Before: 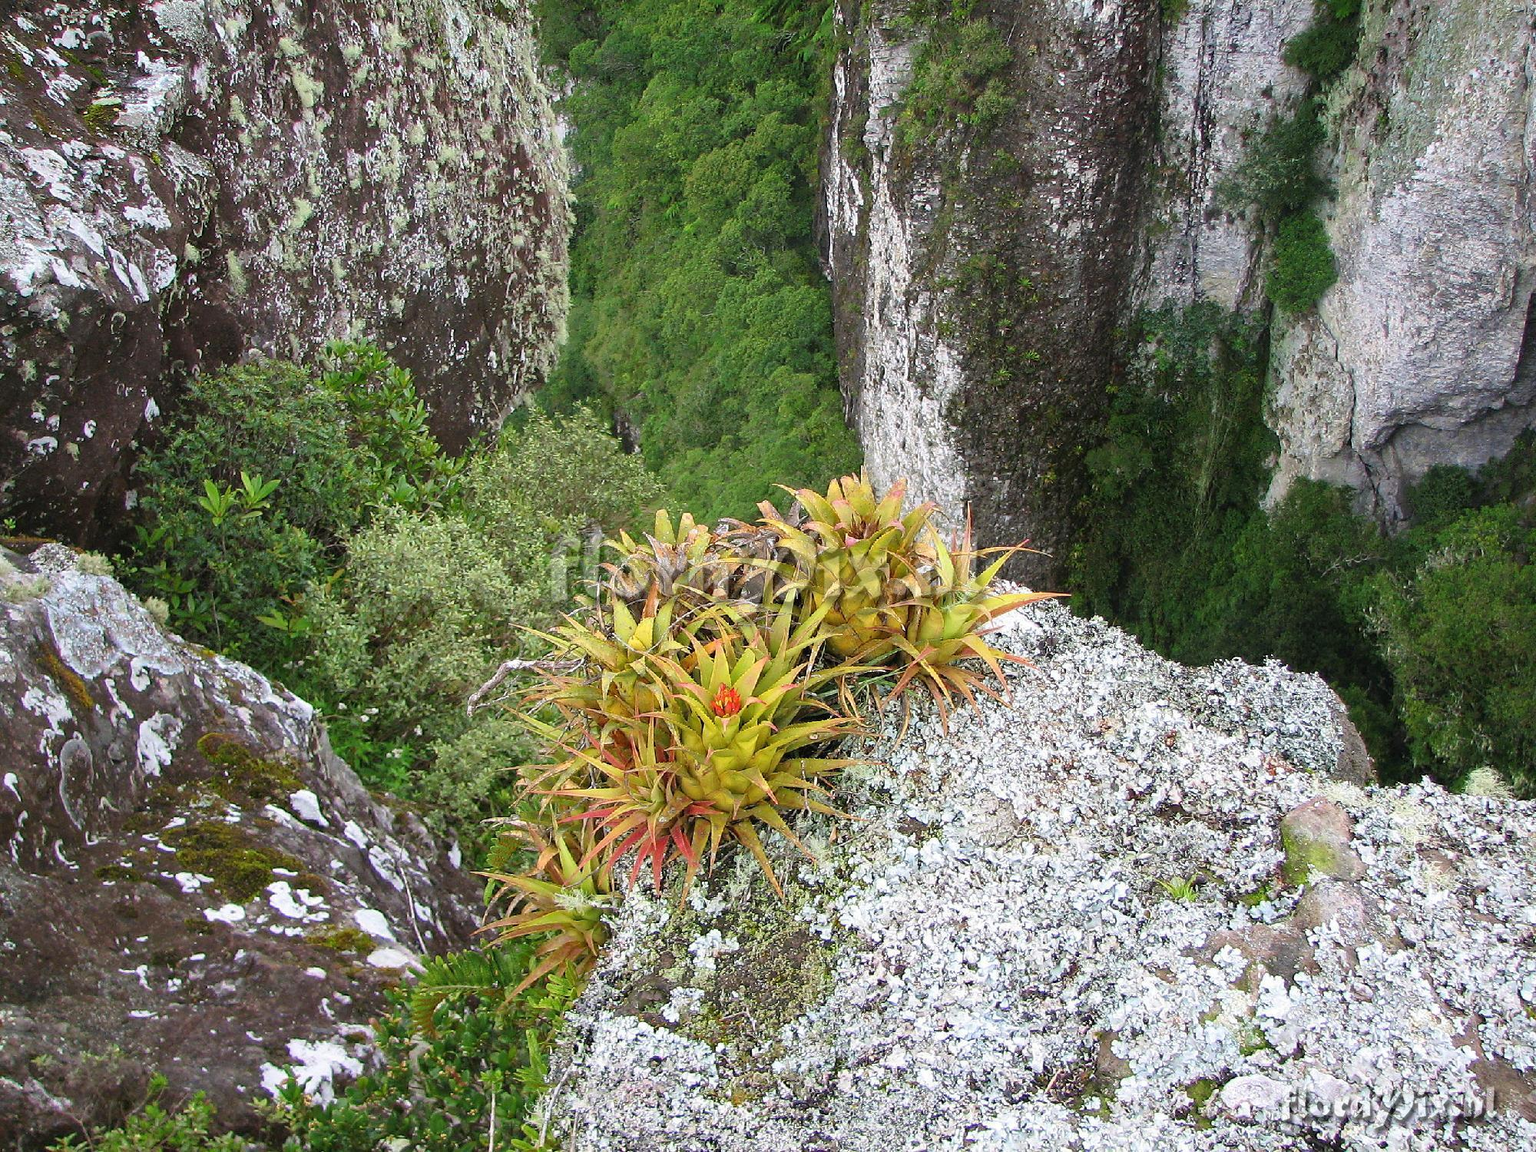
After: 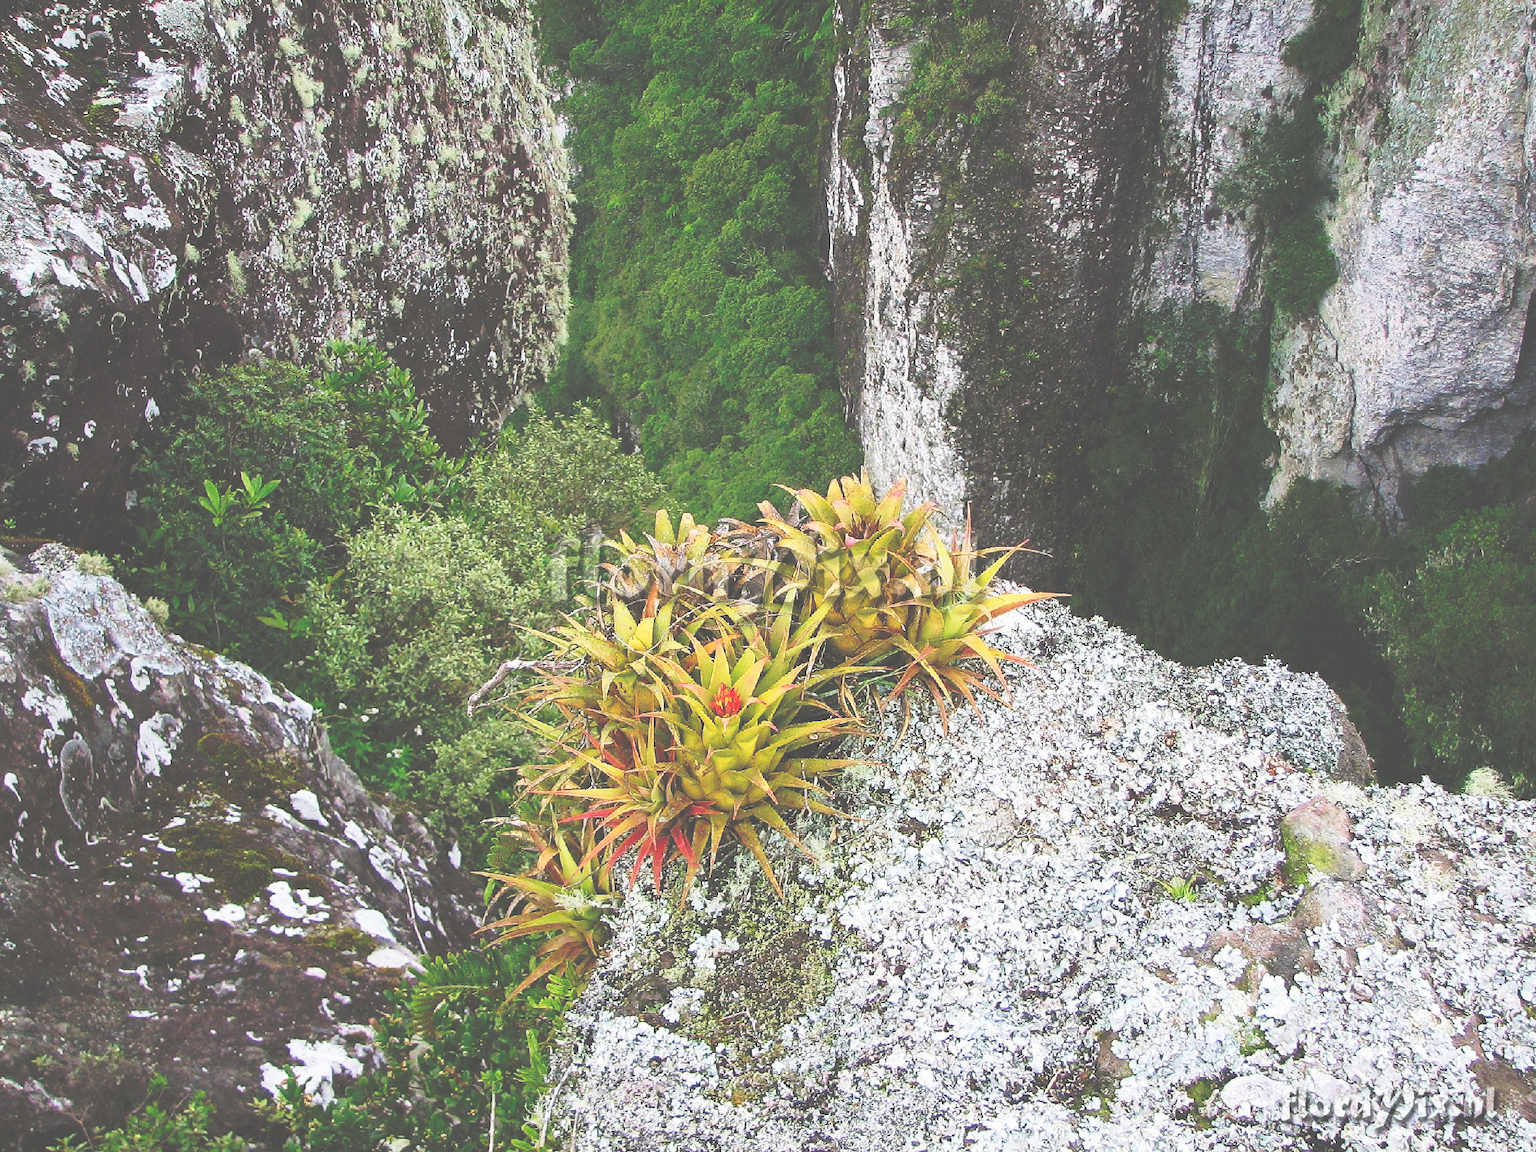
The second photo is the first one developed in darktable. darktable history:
contrast brightness saturation: saturation -0.053
tone curve: curves: ch0 [(0, 0) (0.003, 0.319) (0.011, 0.319) (0.025, 0.323) (0.044, 0.323) (0.069, 0.327) (0.1, 0.33) (0.136, 0.338) (0.177, 0.348) (0.224, 0.361) (0.277, 0.374) (0.335, 0.398) (0.399, 0.444) (0.468, 0.516) (0.543, 0.595) (0.623, 0.694) (0.709, 0.793) (0.801, 0.883) (0.898, 0.942) (1, 1)], preserve colors none
